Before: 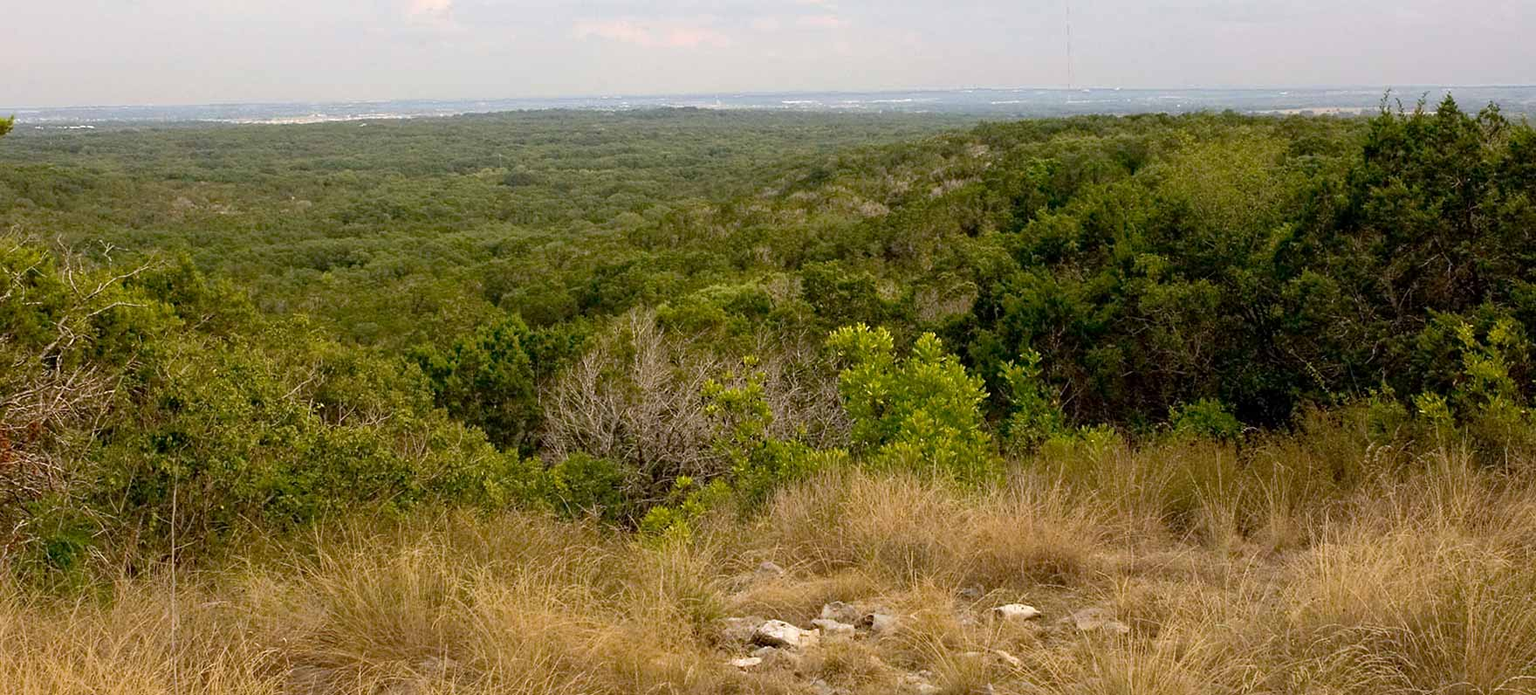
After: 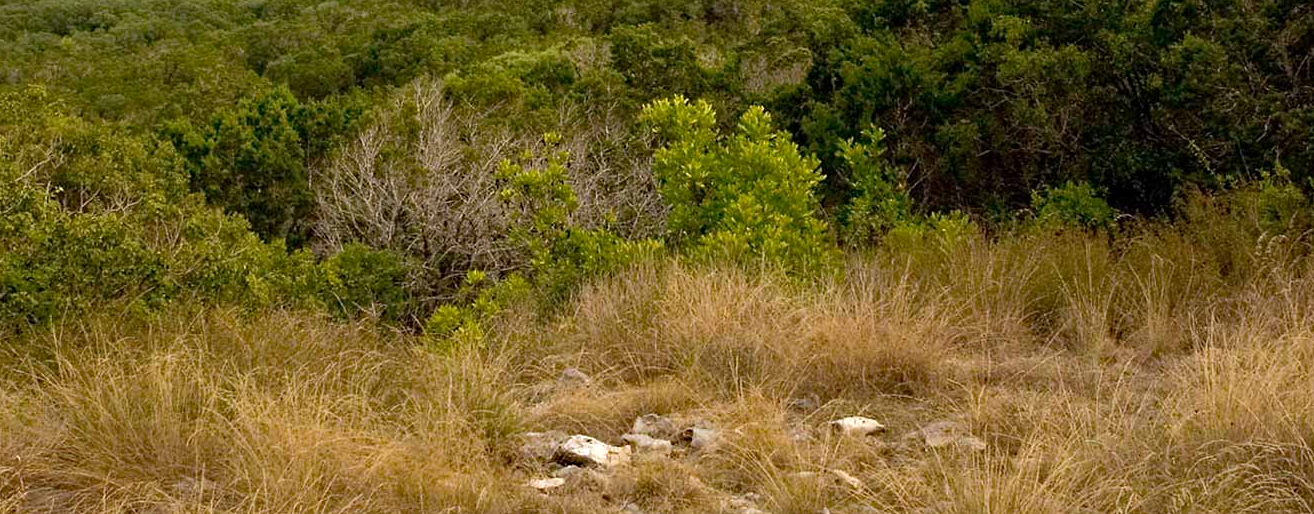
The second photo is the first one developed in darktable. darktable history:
tone equalizer: on, module defaults
haze removal: strength 0.303, distance 0.245, compatibility mode true, adaptive false
crop and rotate: left 17.508%, top 34.579%, right 7.804%, bottom 0.781%
exposure: exposure 0.014 EV, compensate highlight preservation false
